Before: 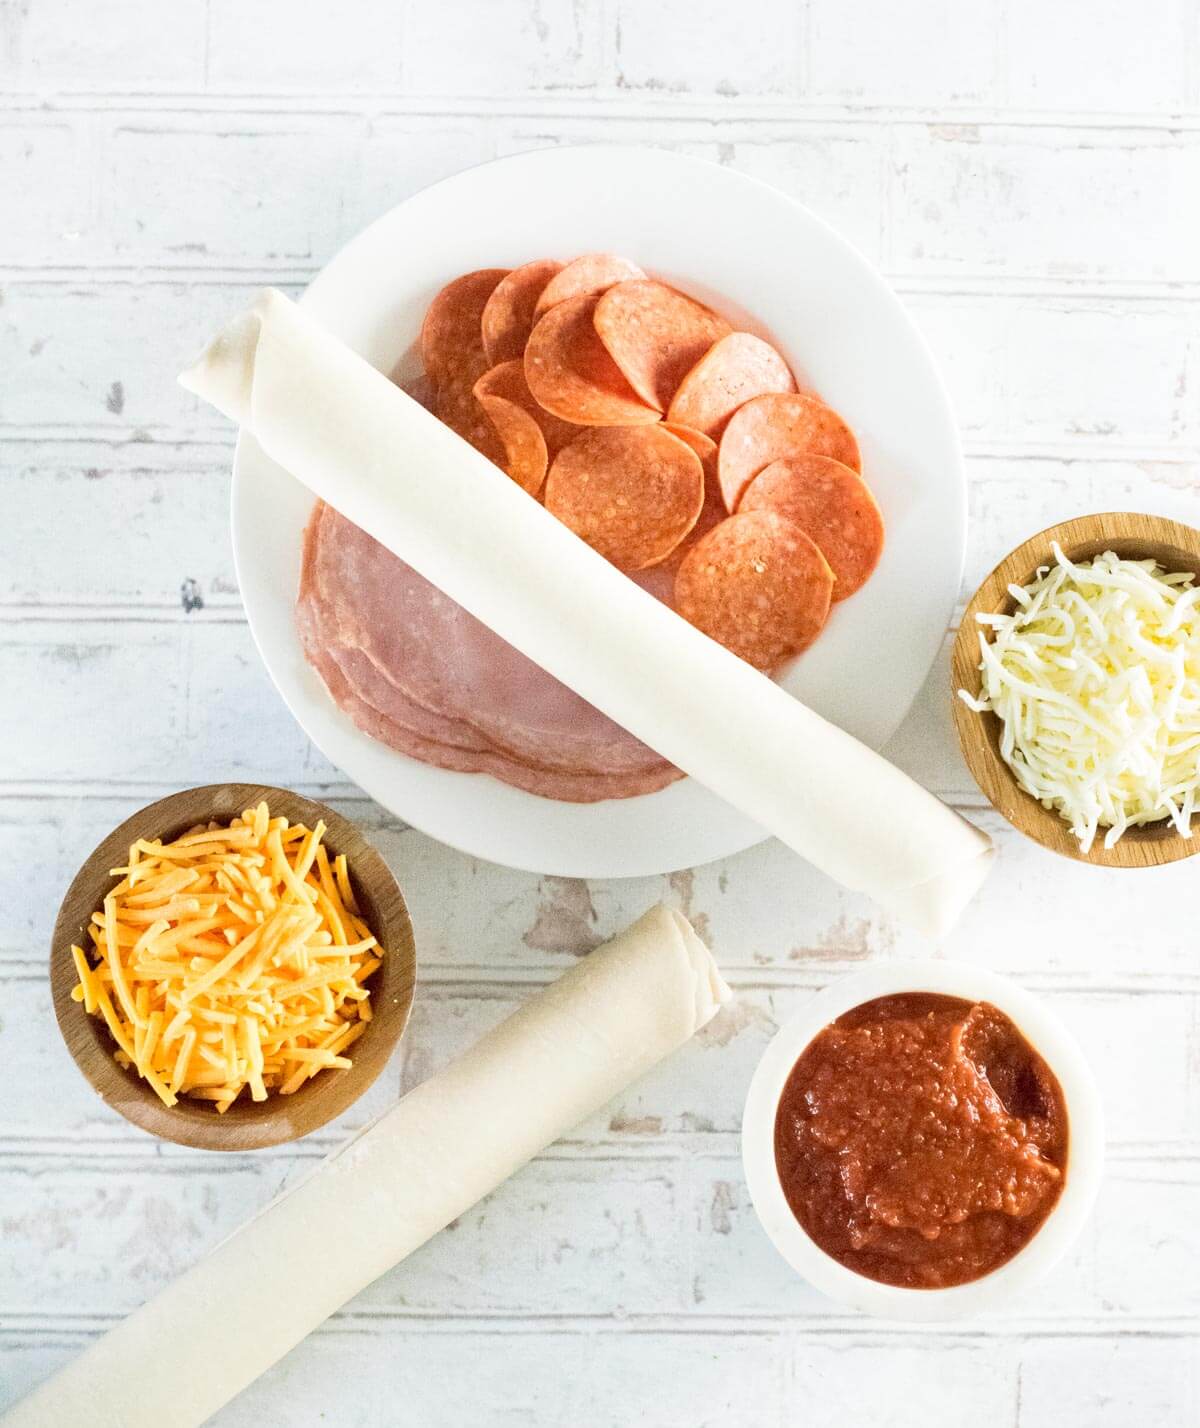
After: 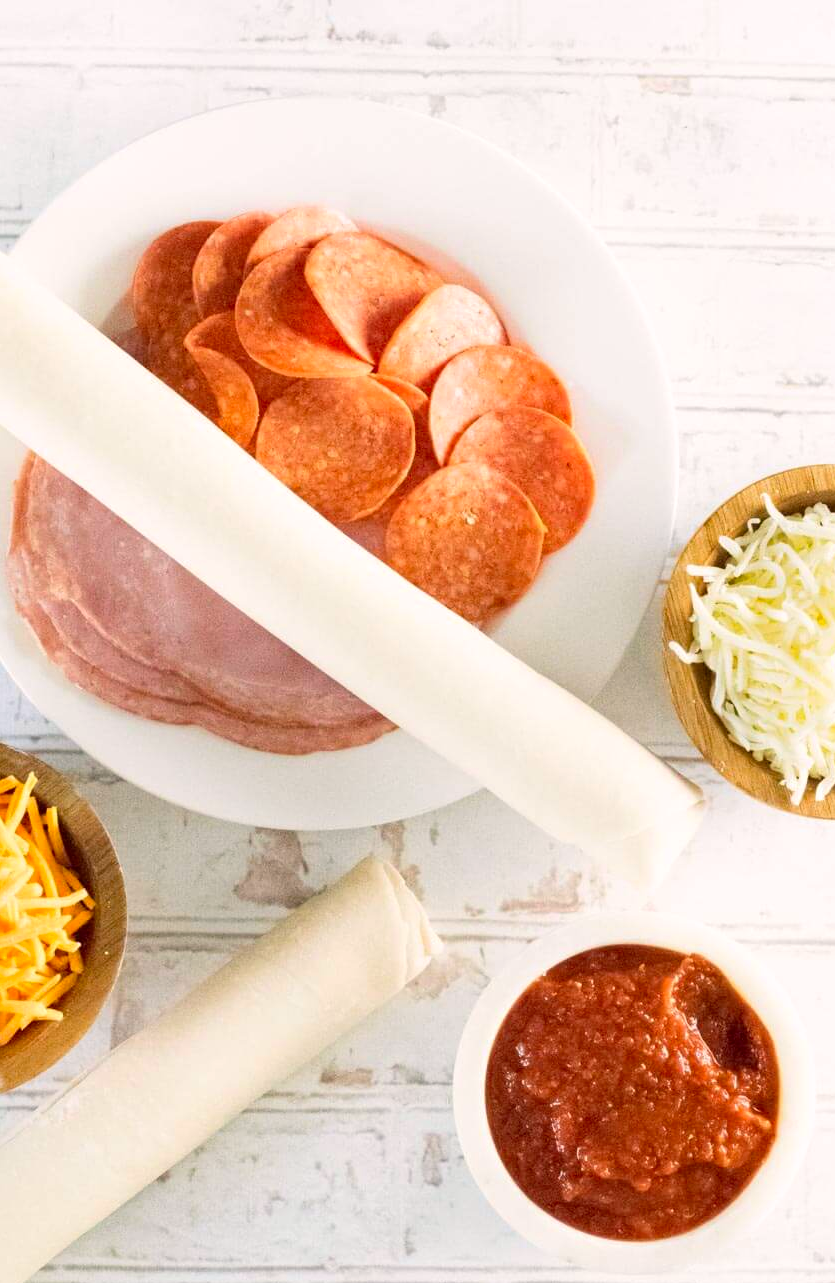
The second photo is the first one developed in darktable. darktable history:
crop and rotate: left 24.1%, top 3.405%, right 6.266%, bottom 6.713%
color correction: highlights a* 3.24, highlights b* 1.61, saturation 1.16
